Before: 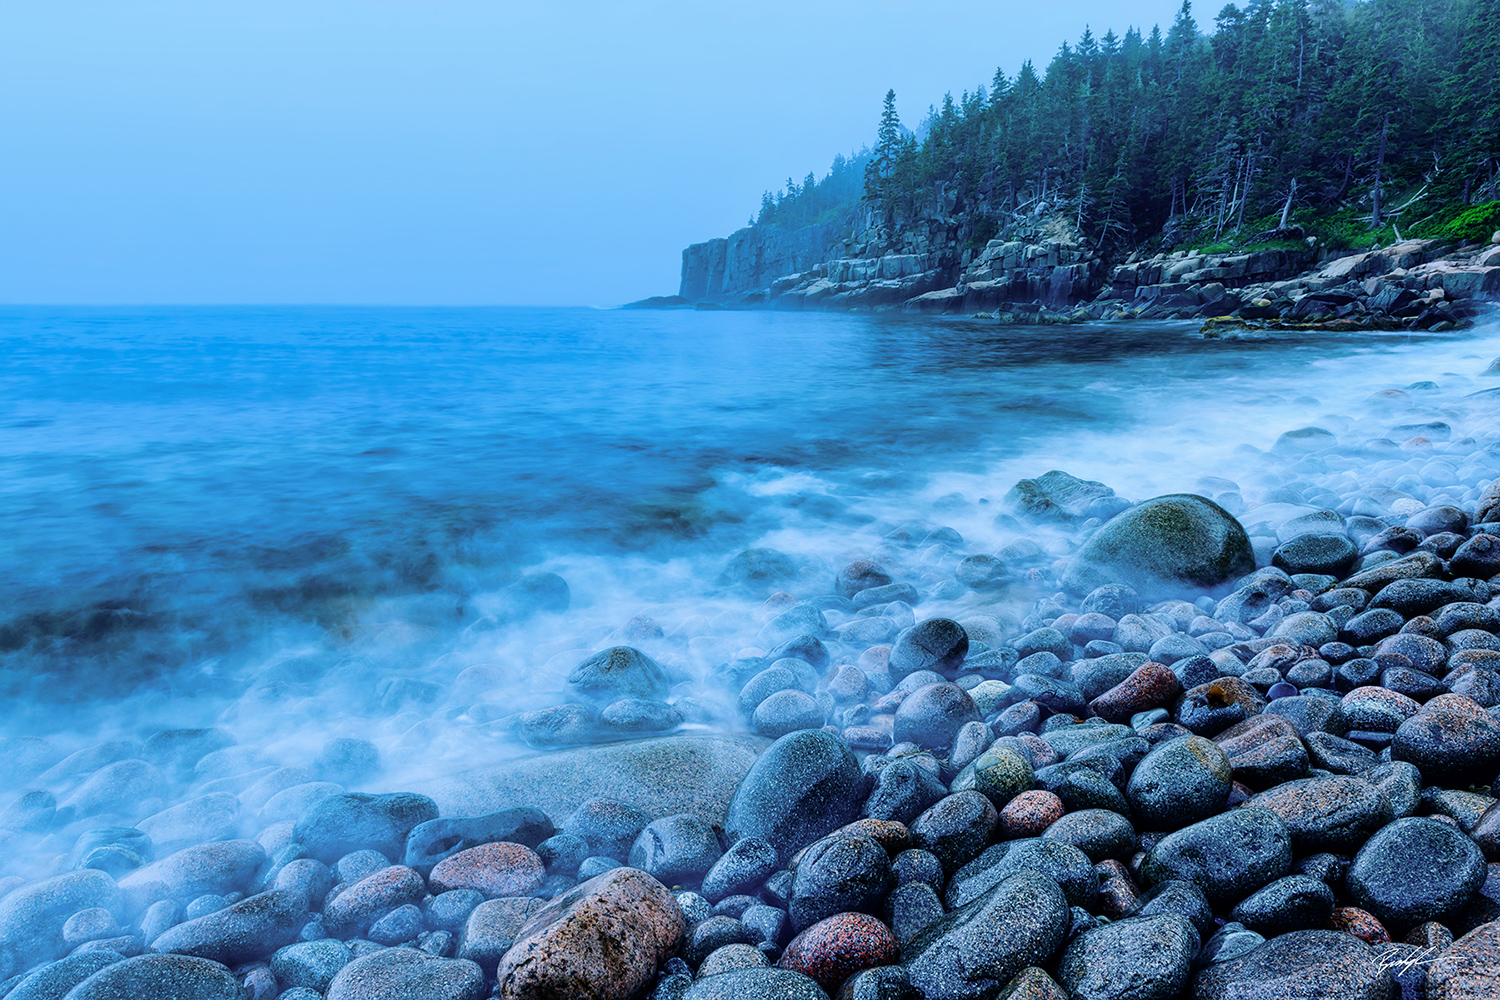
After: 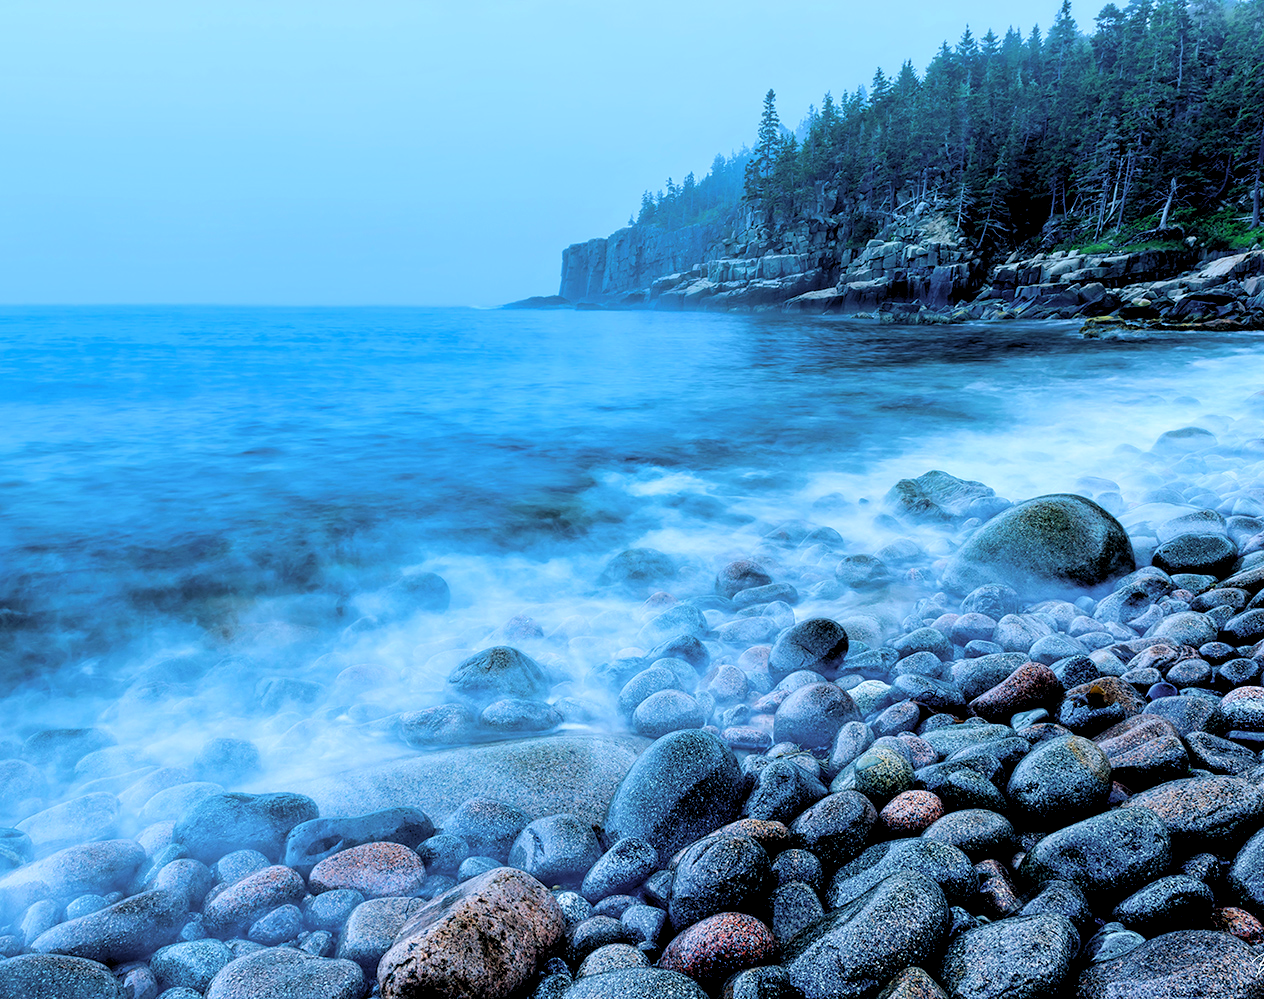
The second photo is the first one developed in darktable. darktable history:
rgb levels: levels [[0.01, 0.419, 0.839], [0, 0.5, 1], [0, 0.5, 1]]
tone equalizer: on, module defaults
crop: left 8.026%, right 7.374%
